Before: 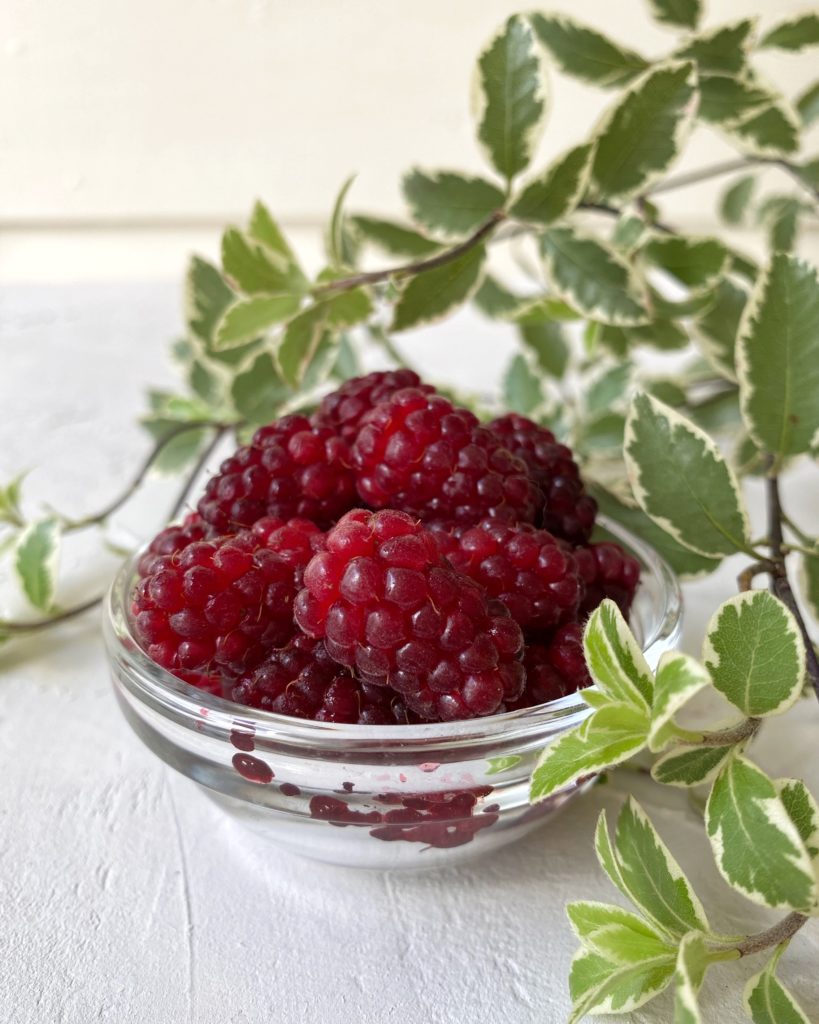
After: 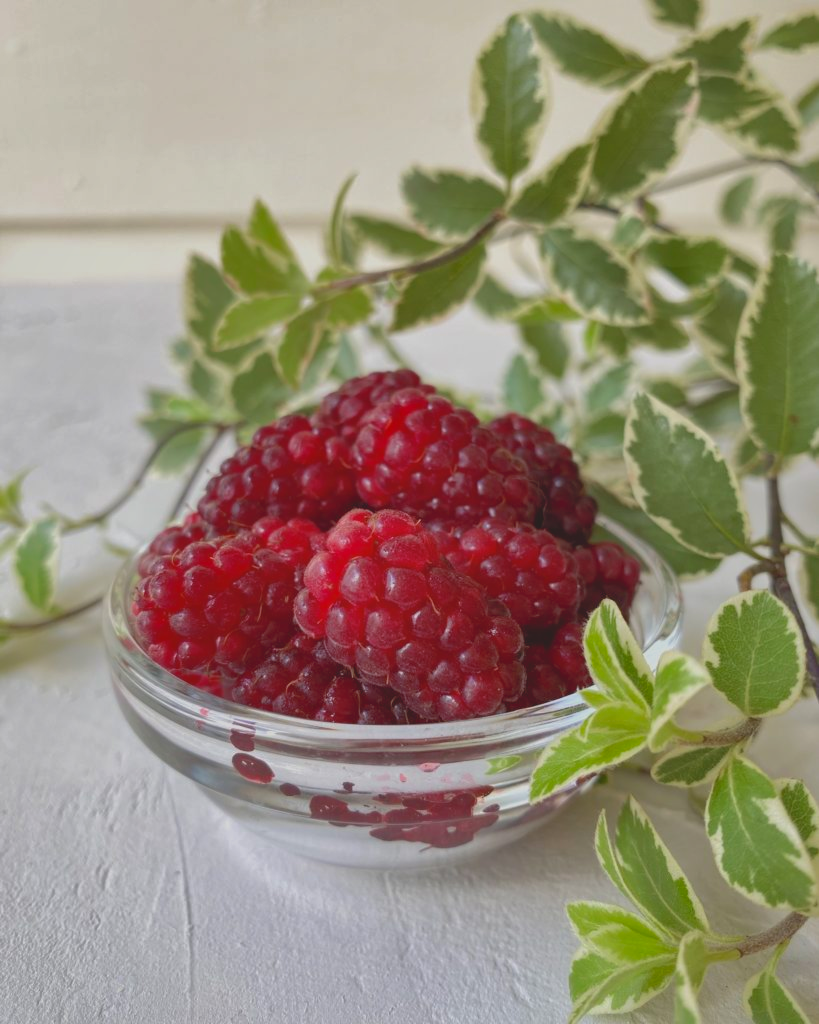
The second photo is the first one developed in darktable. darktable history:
lowpass: radius 0.1, contrast 0.85, saturation 1.1, unbound 0
exposure: exposure -0.064 EV, compensate highlight preservation false
shadows and highlights: shadows 60, highlights -60
